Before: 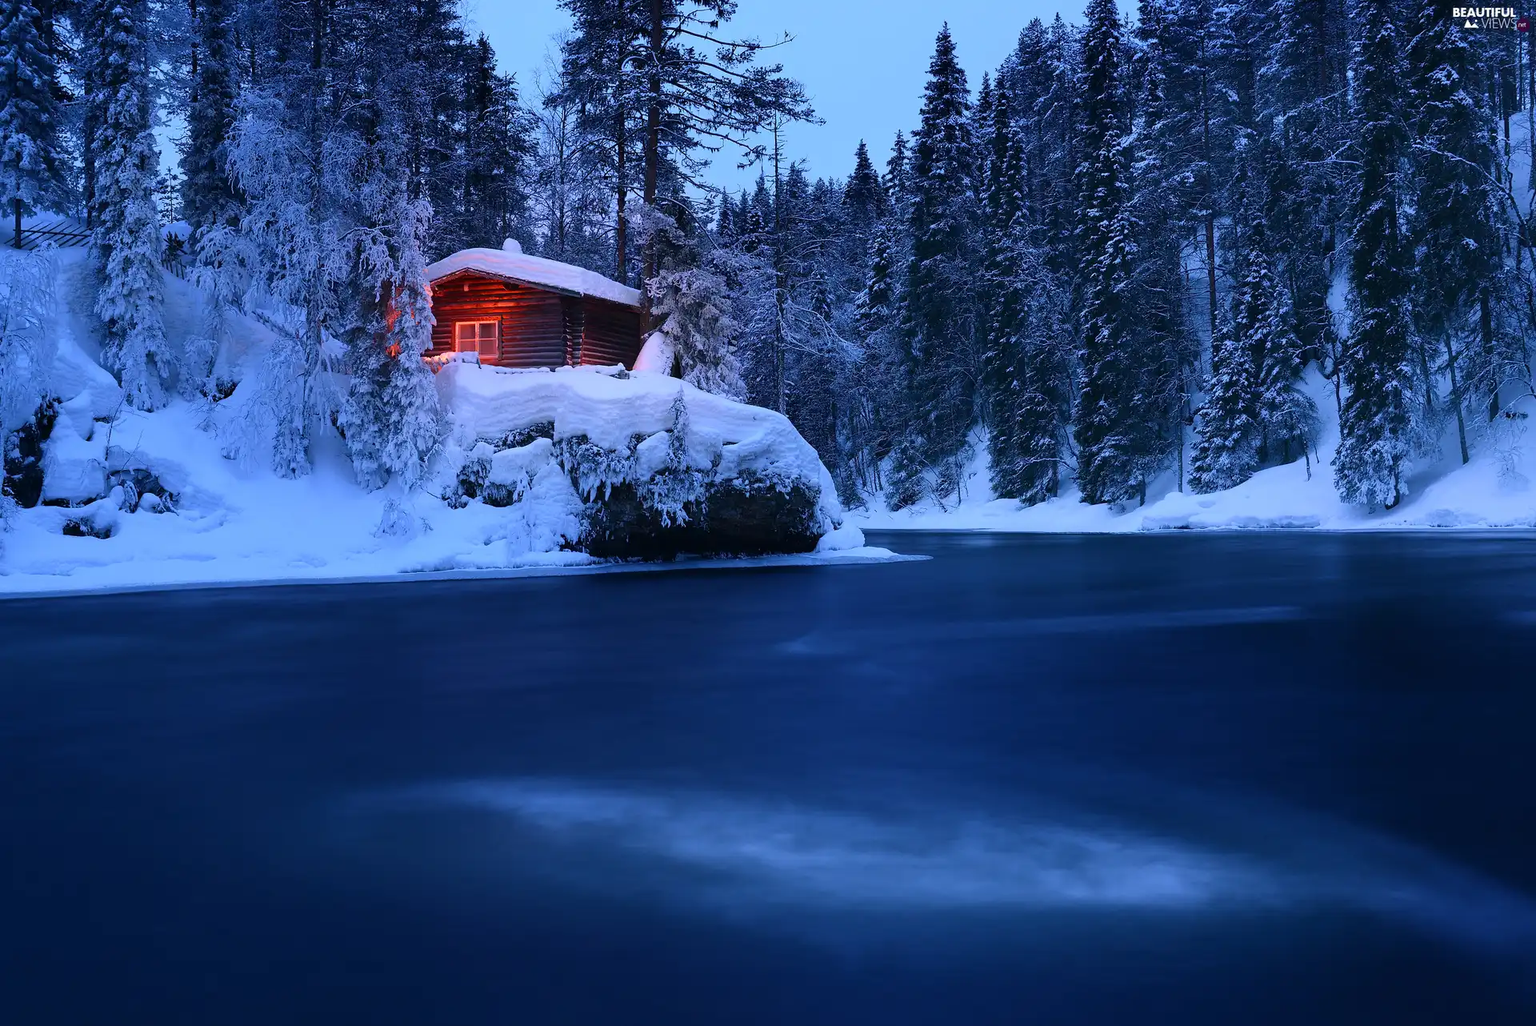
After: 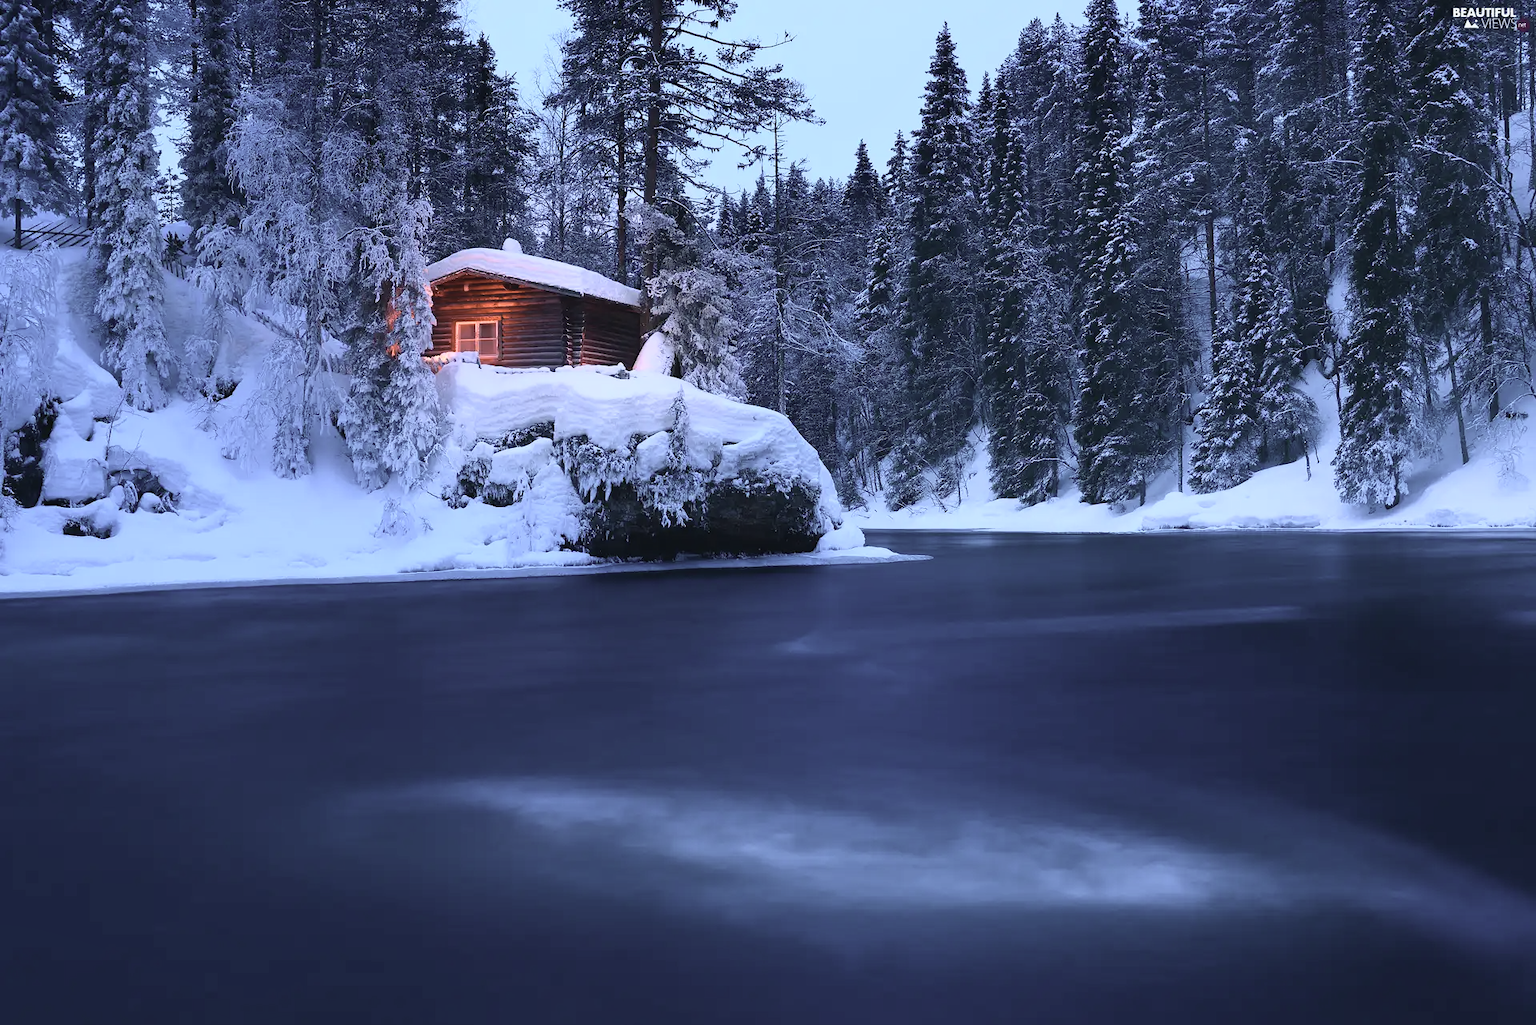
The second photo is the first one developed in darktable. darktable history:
base curve: curves: ch0 [(0, 0) (0.557, 0.834) (1, 1)]
contrast brightness saturation: contrast -0.055, saturation -0.413
tone equalizer: on, module defaults
